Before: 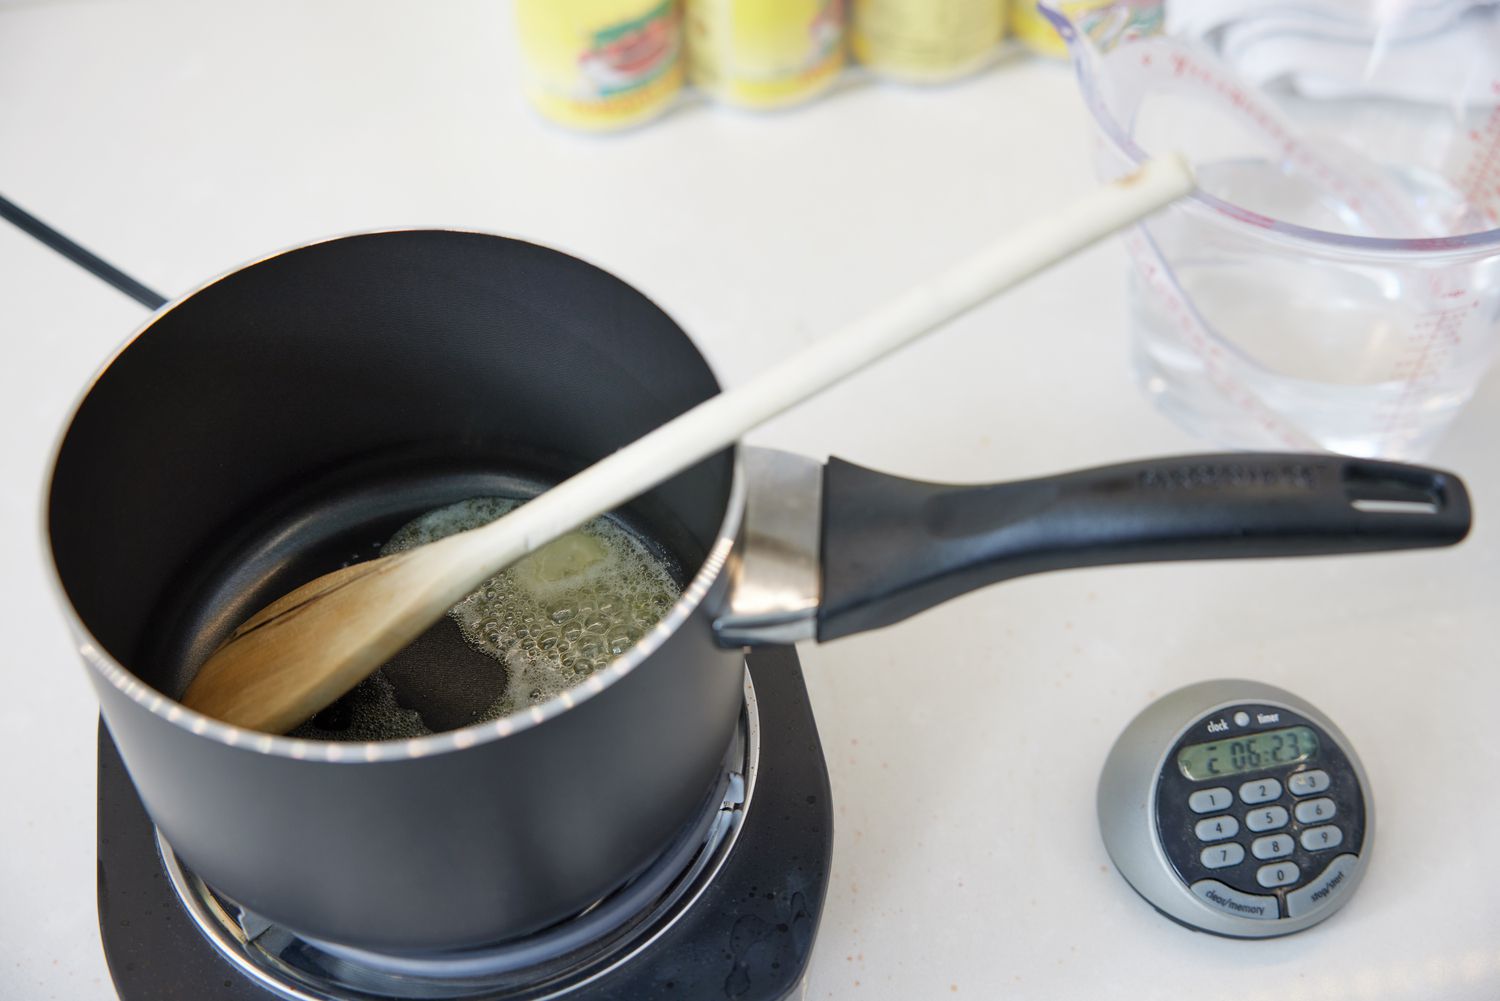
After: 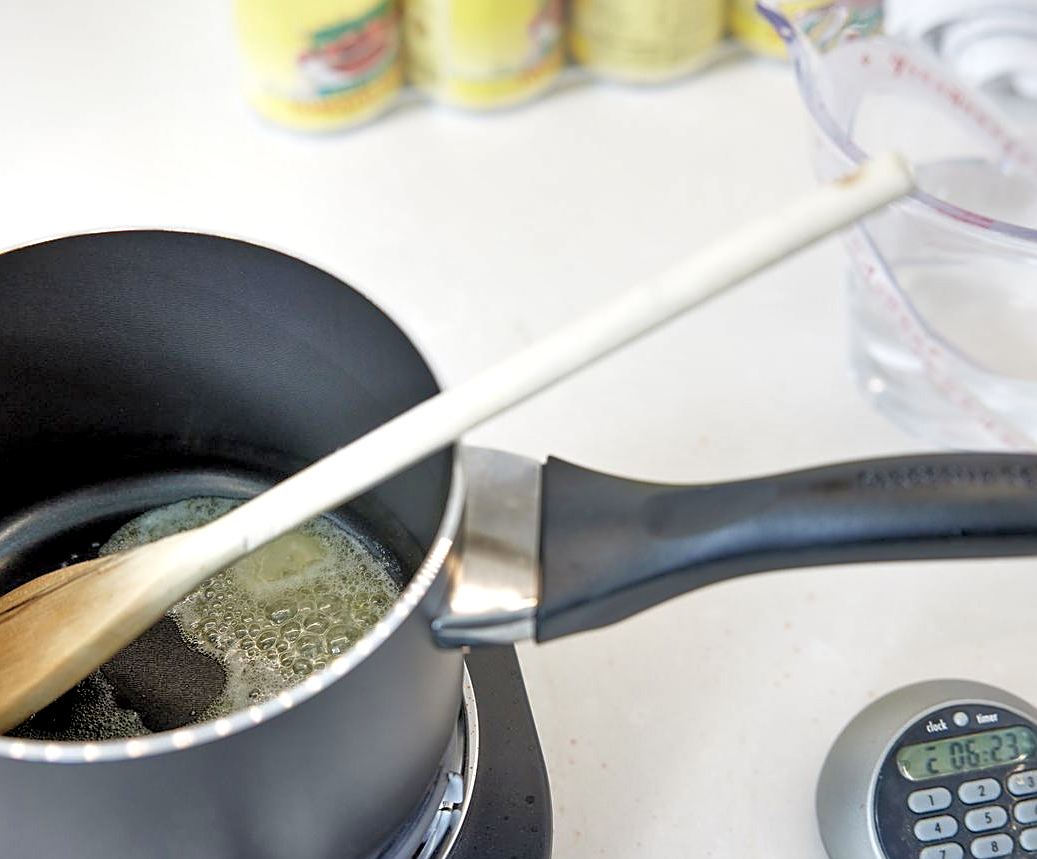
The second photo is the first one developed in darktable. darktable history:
tone equalizer: -7 EV 0.141 EV, -6 EV 0.617 EV, -5 EV 1.18 EV, -4 EV 1.32 EV, -3 EV 1.14 EV, -2 EV 0.6 EV, -1 EV 0.165 EV
crop: left 18.748%, right 12.086%, bottom 14.101%
sharpen: on, module defaults
local contrast: highlights 143%, shadows 128%, detail 139%, midtone range 0.253
